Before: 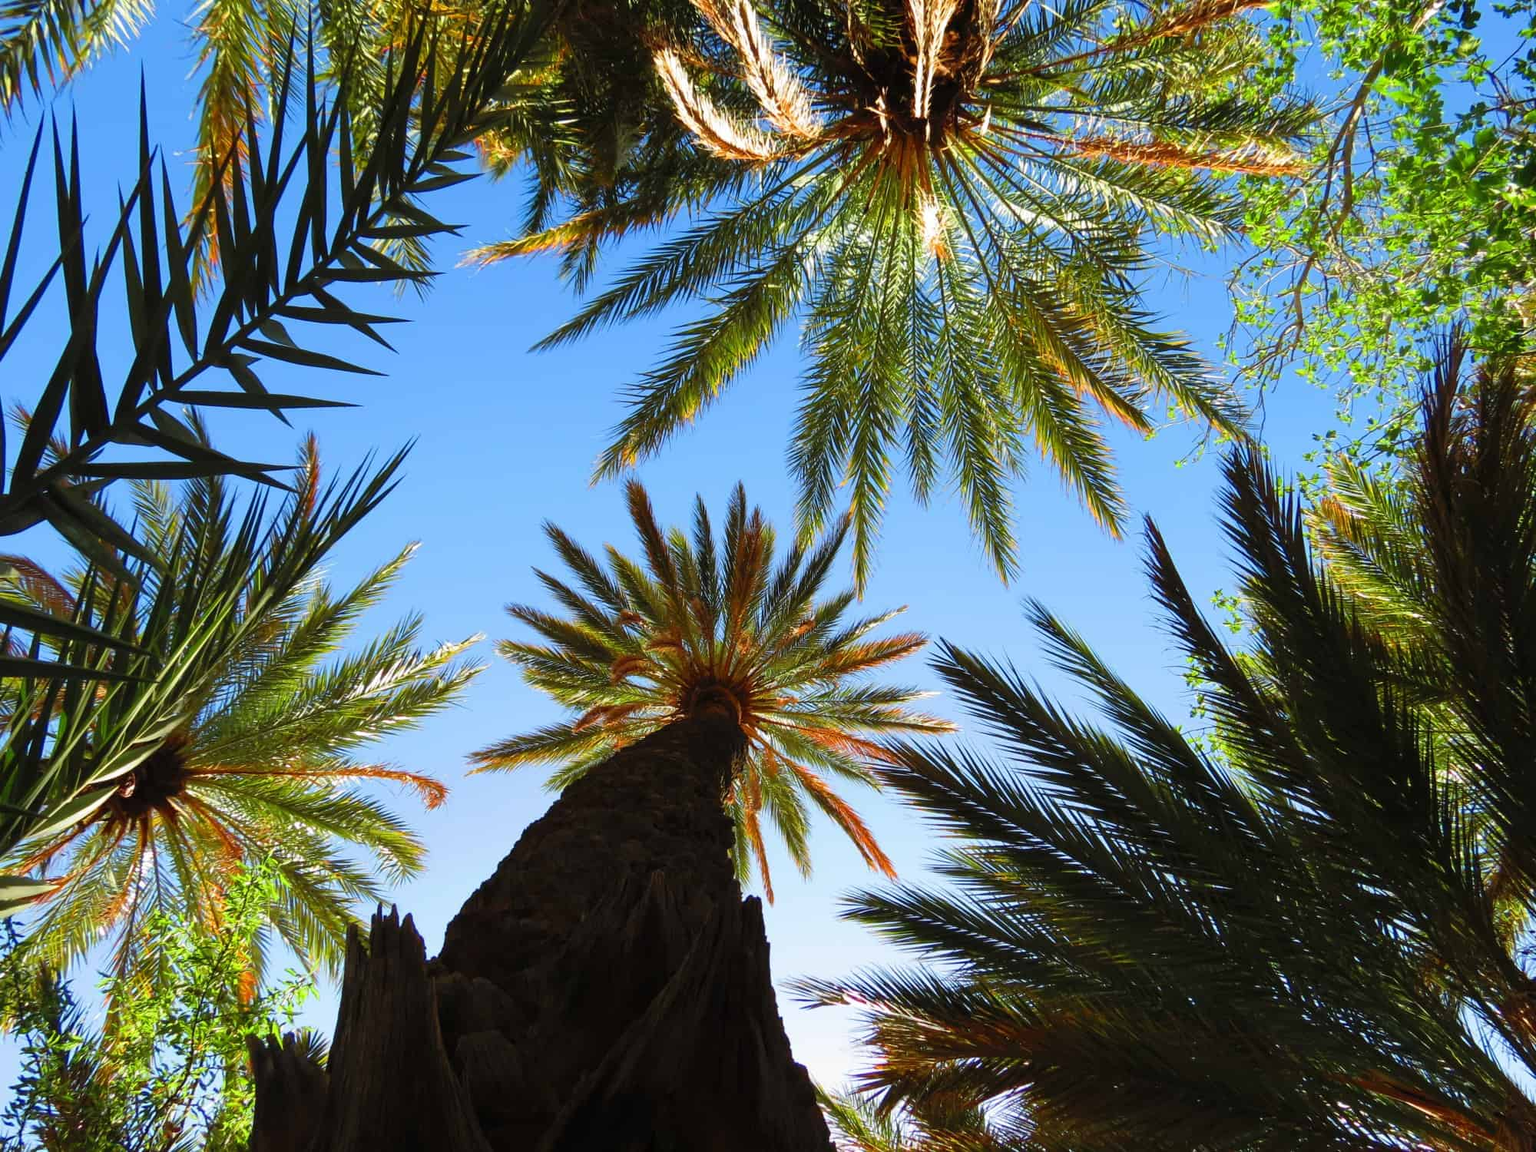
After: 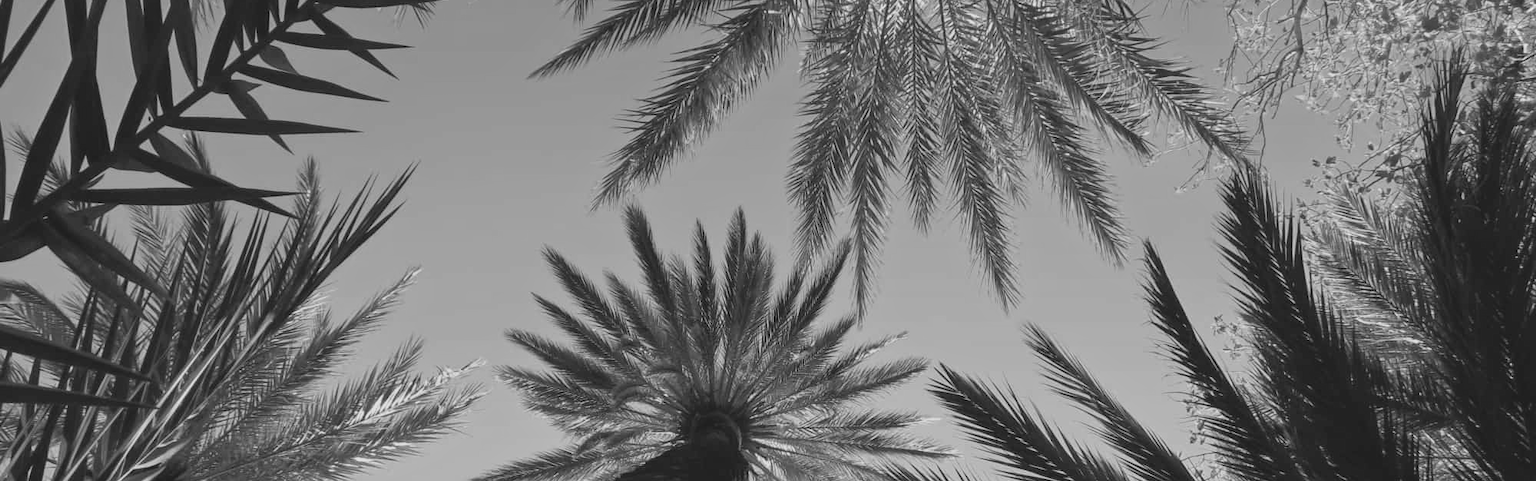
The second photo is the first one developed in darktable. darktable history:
monochrome: a -6.99, b 35.61, size 1.4
contrast brightness saturation: contrast -0.19, saturation 0.19
crop and rotate: top 23.84%, bottom 34.294%
